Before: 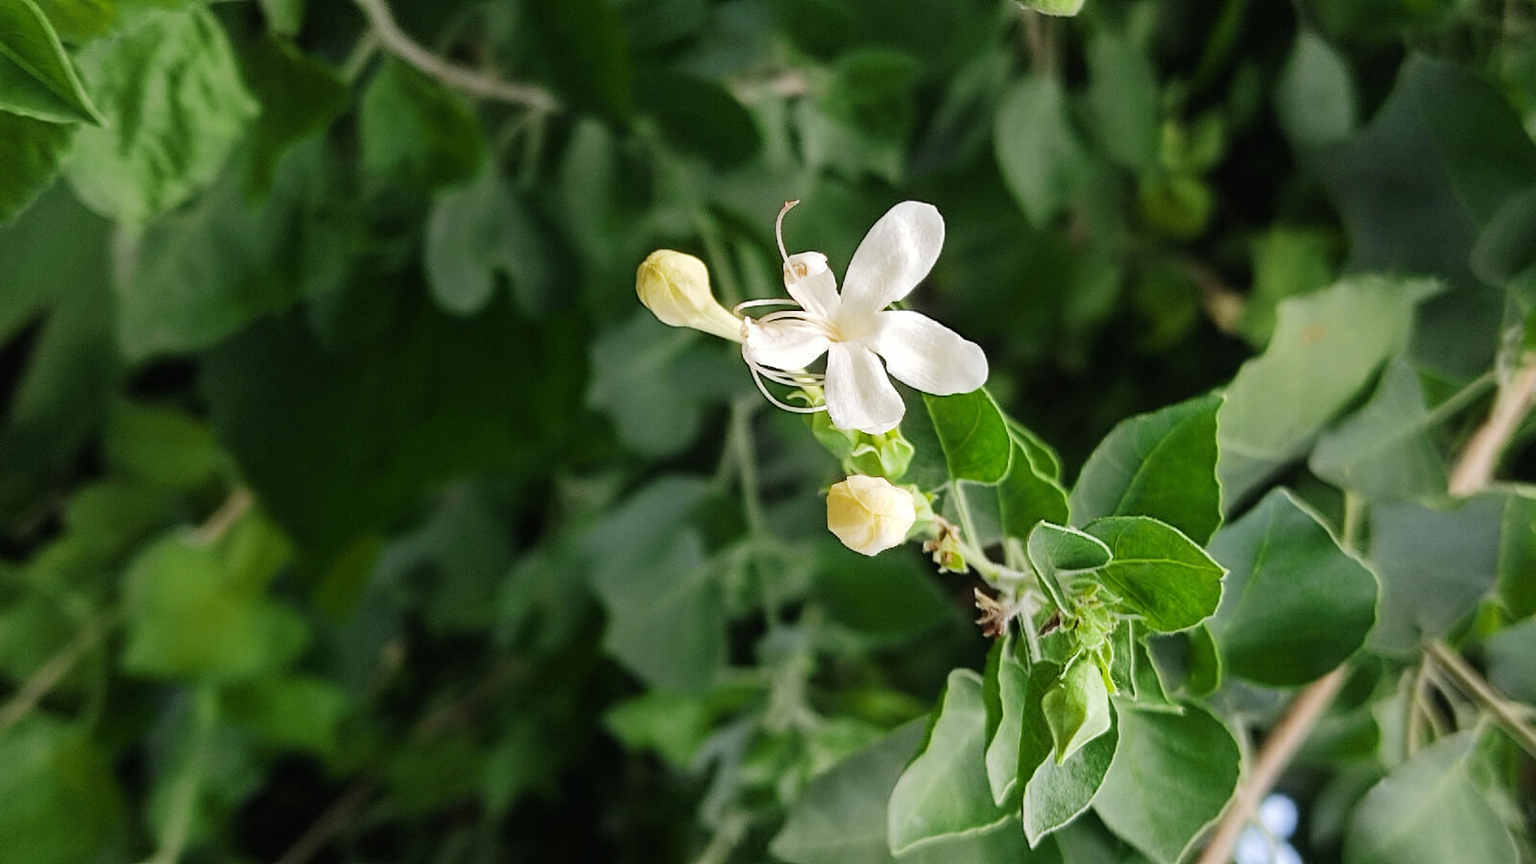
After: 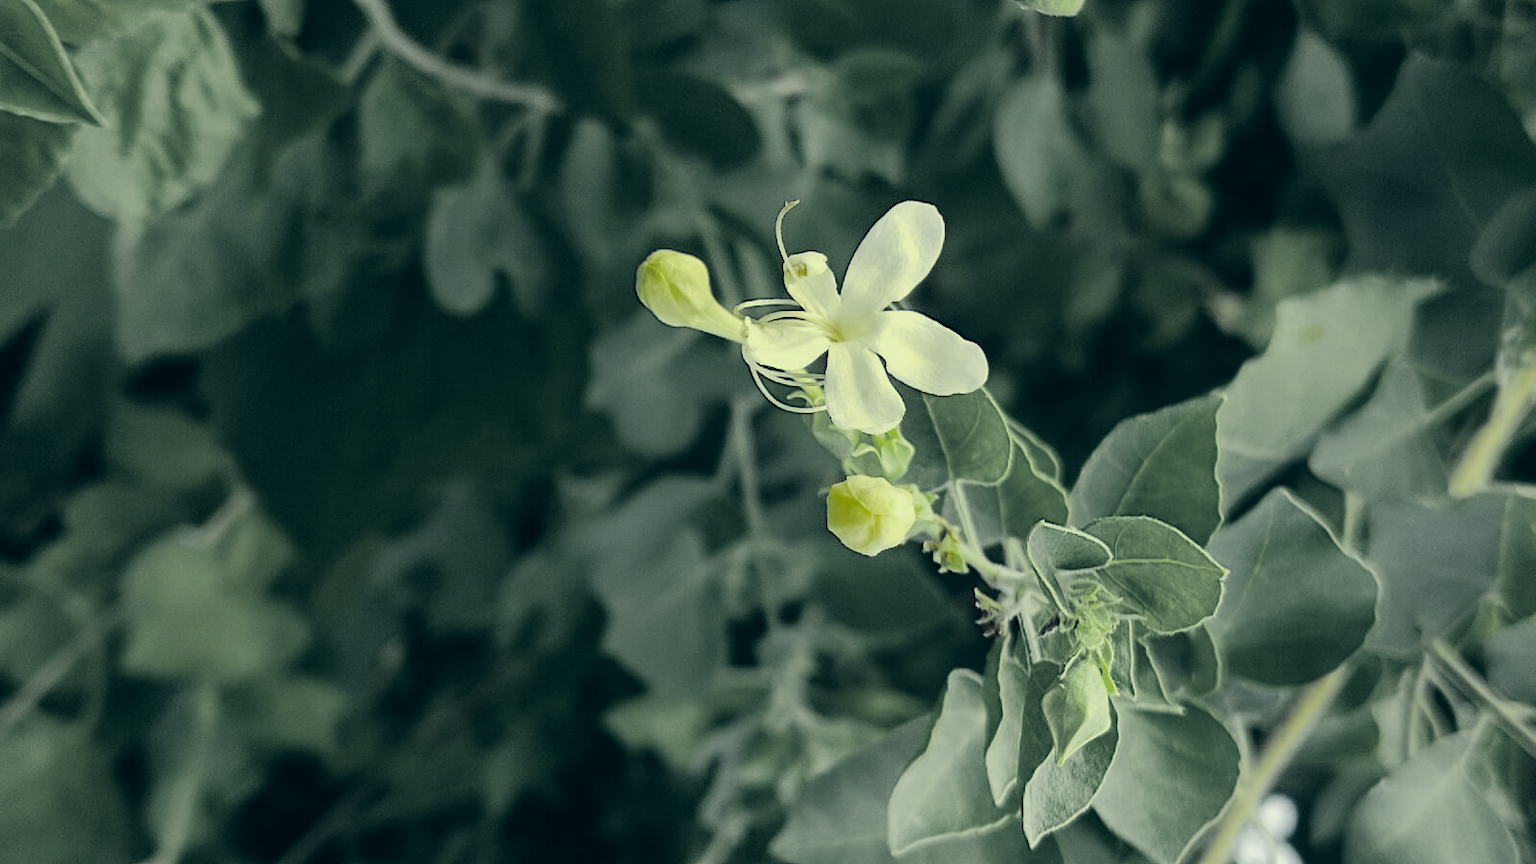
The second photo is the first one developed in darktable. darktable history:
color correction: highlights a* -15.96, highlights b* 39.82, shadows a* -39.45, shadows b* -26.85
tone equalizer: -8 EV 0.065 EV, edges refinement/feathering 500, mask exposure compensation -1.57 EV, preserve details no
color zones: curves: ch0 [(0.004, 0.388) (0.125, 0.392) (0.25, 0.404) (0.375, 0.5) (0.5, 0.5) (0.625, 0.5) (0.75, 0.5) (0.875, 0.5)]; ch1 [(0, 0.5) (0.125, 0.5) (0.25, 0.5) (0.375, 0.124) (0.524, 0.124) (0.645, 0.128) (0.789, 0.132) (0.914, 0.096) (0.998, 0.068)]
